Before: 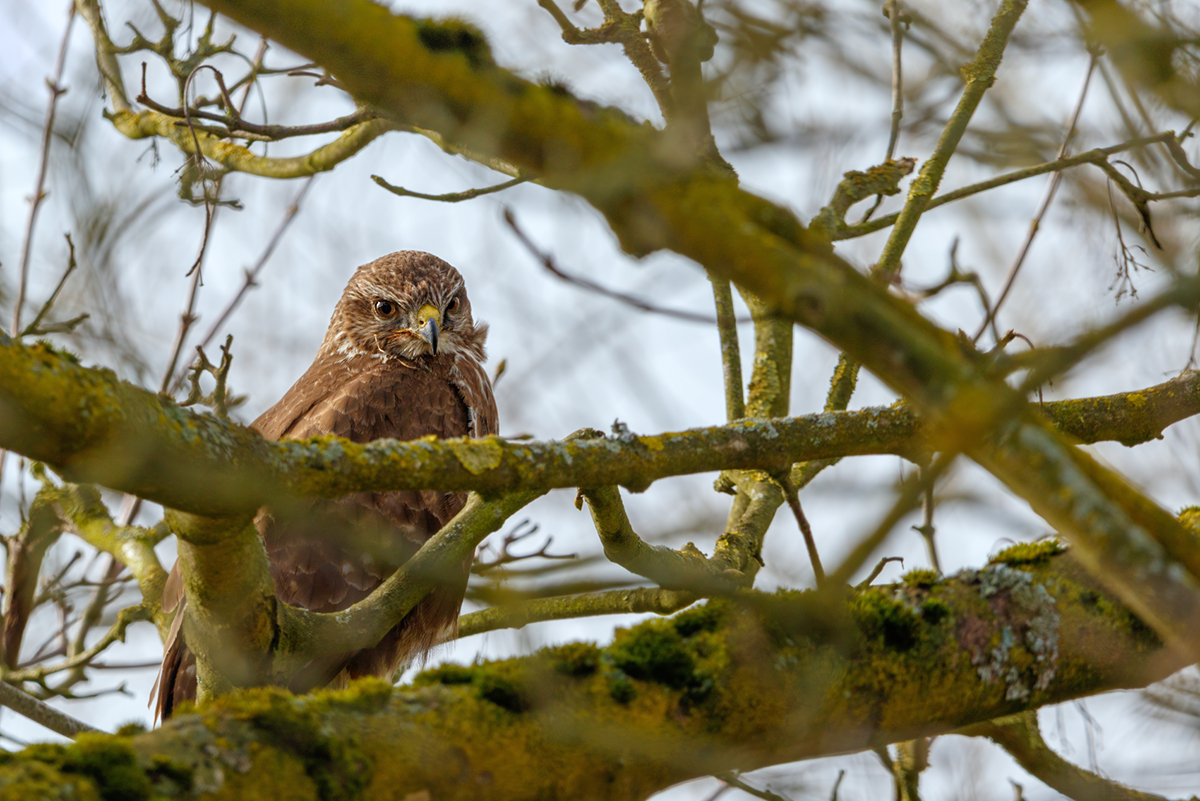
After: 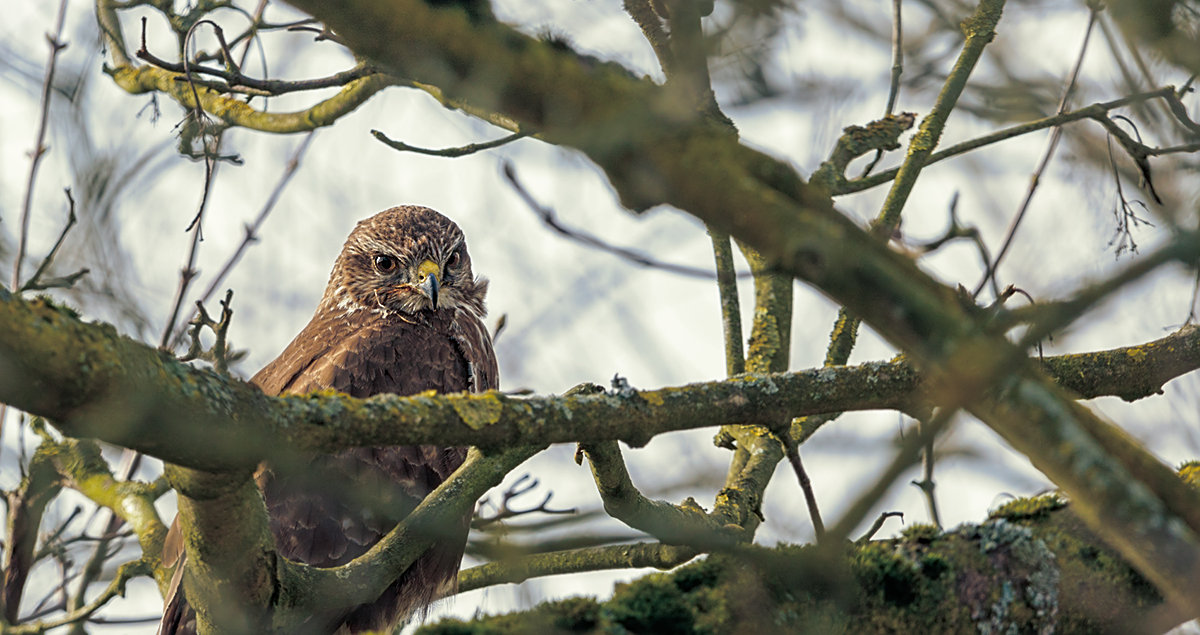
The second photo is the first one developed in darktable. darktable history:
crop and rotate: top 5.667%, bottom 14.937%
sharpen: on, module defaults
split-toning: shadows › hue 216°, shadows › saturation 1, highlights › hue 57.6°, balance -33.4
